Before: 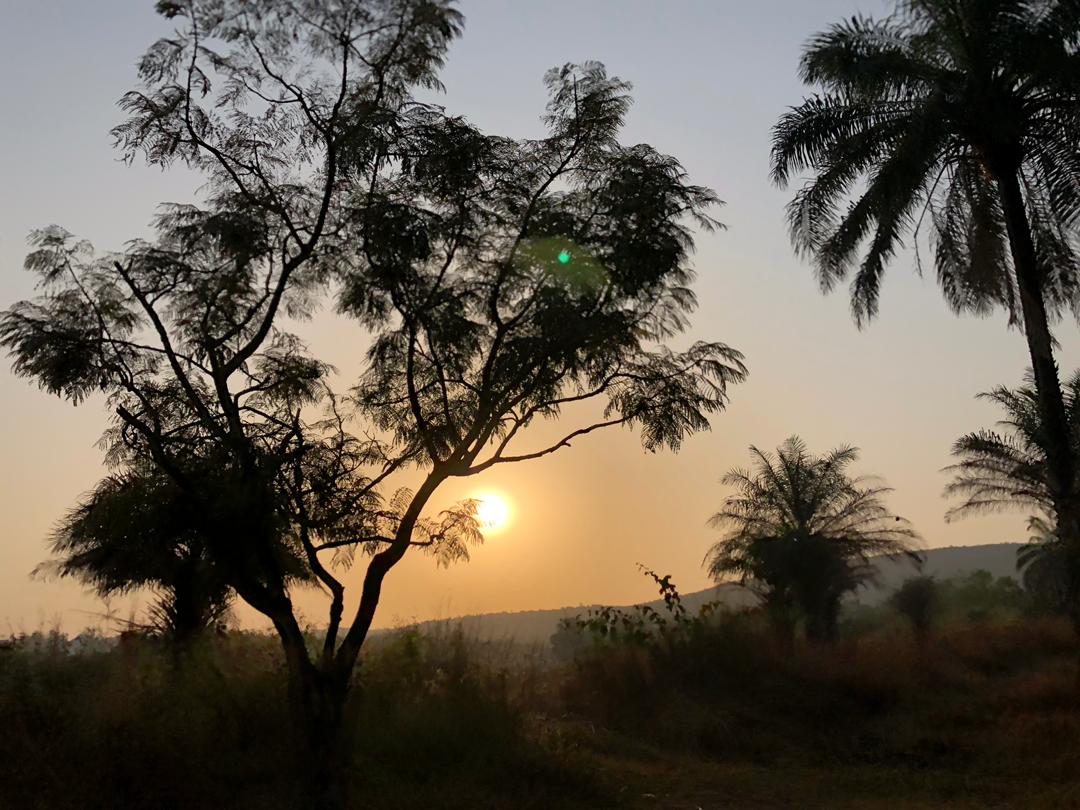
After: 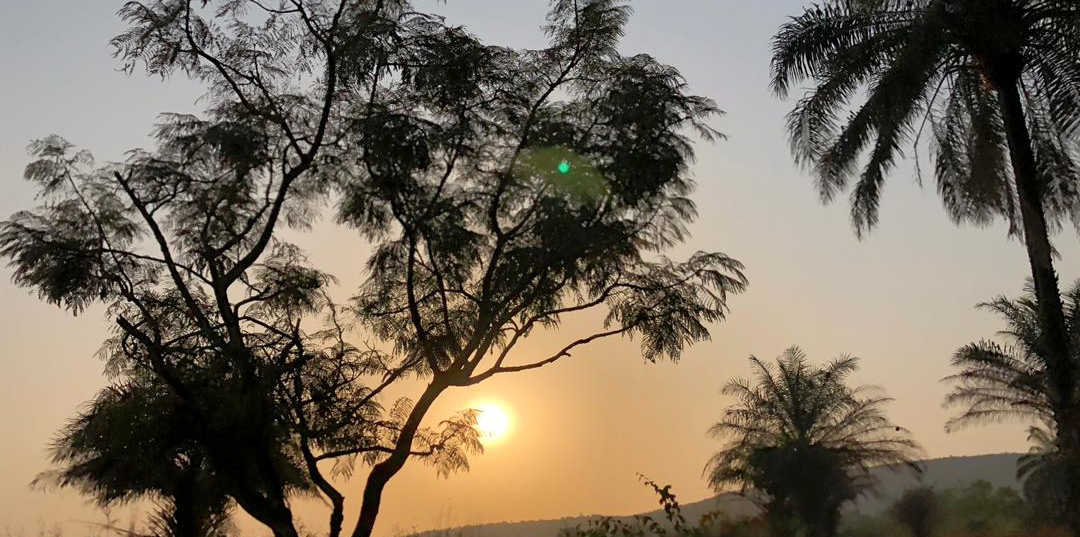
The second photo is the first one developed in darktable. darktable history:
shadows and highlights: shadows 43.08, highlights 6.66
crop: top 11.131%, bottom 22.54%
